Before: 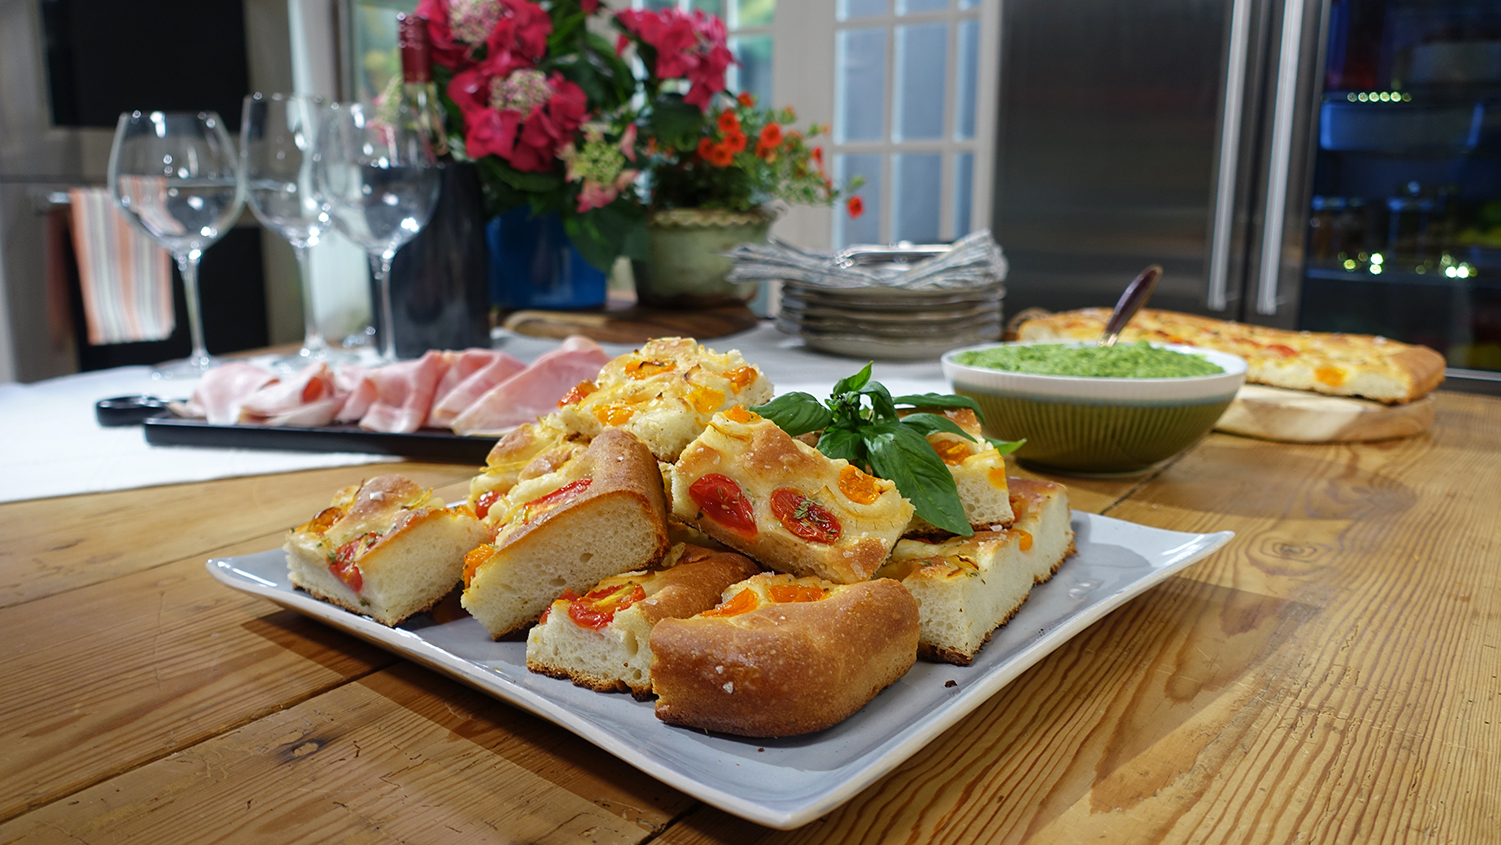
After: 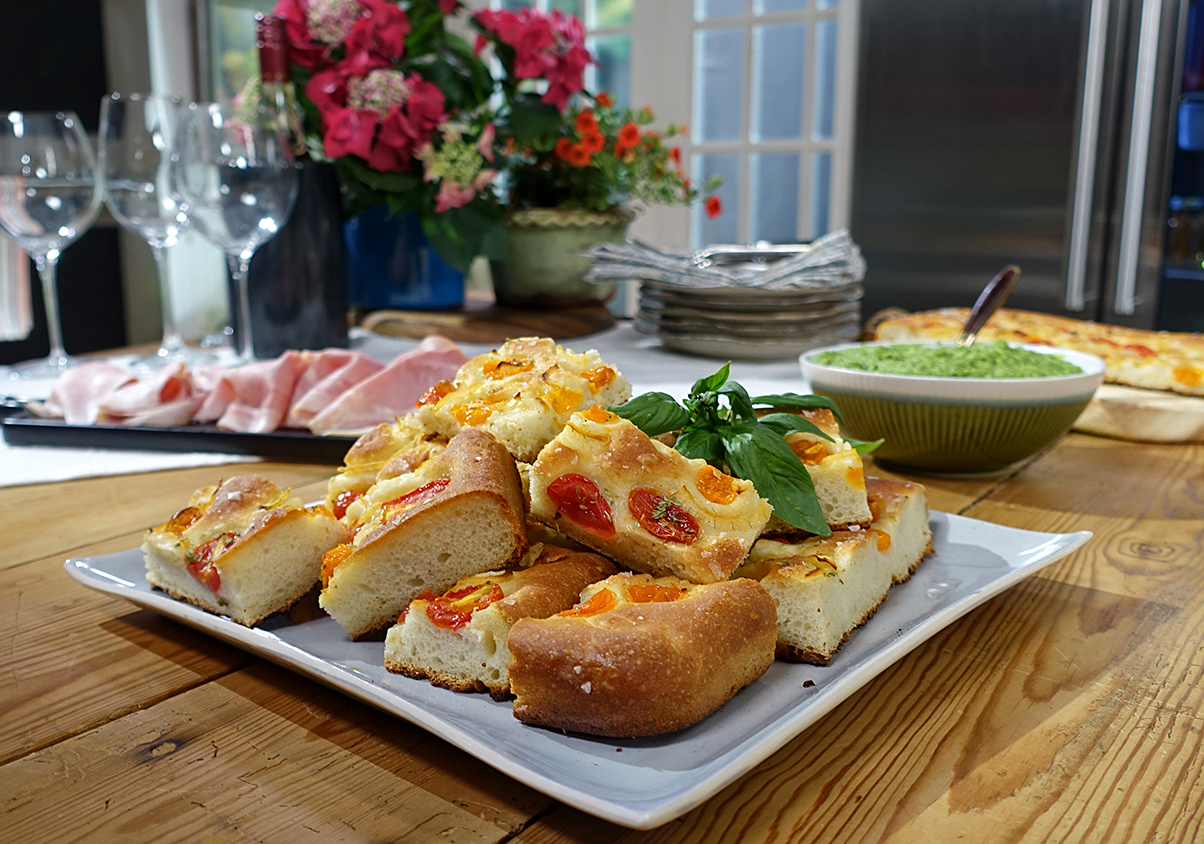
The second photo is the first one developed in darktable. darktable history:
crop and rotate: left 9.487%, right 10.237%
local contrast: mode bilateral grid, contrast 20, coarseness 50, detail 121%, midtone range 0.2
tone equalizer: -8 EV 0.047 EV, edges refinement/feathering 500, mask exposure compensation -1.57 EV, preserve details no
sharpen: amount 0.215
